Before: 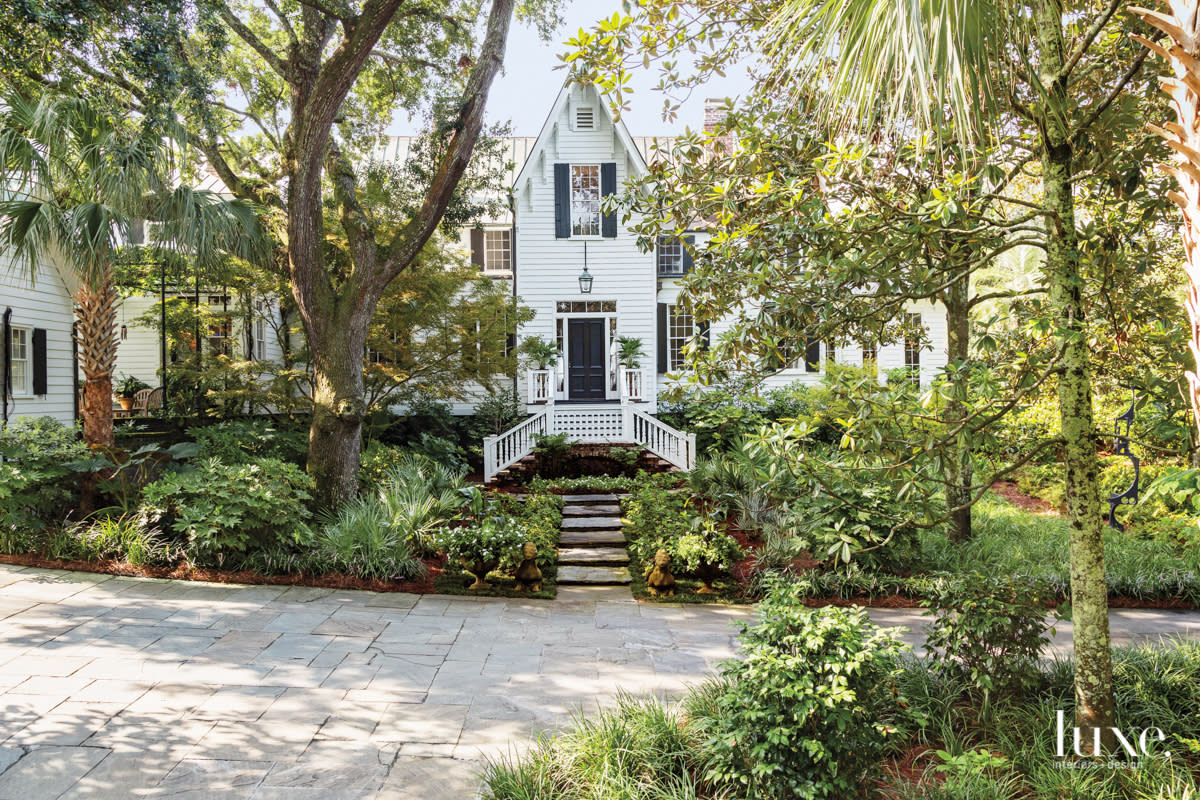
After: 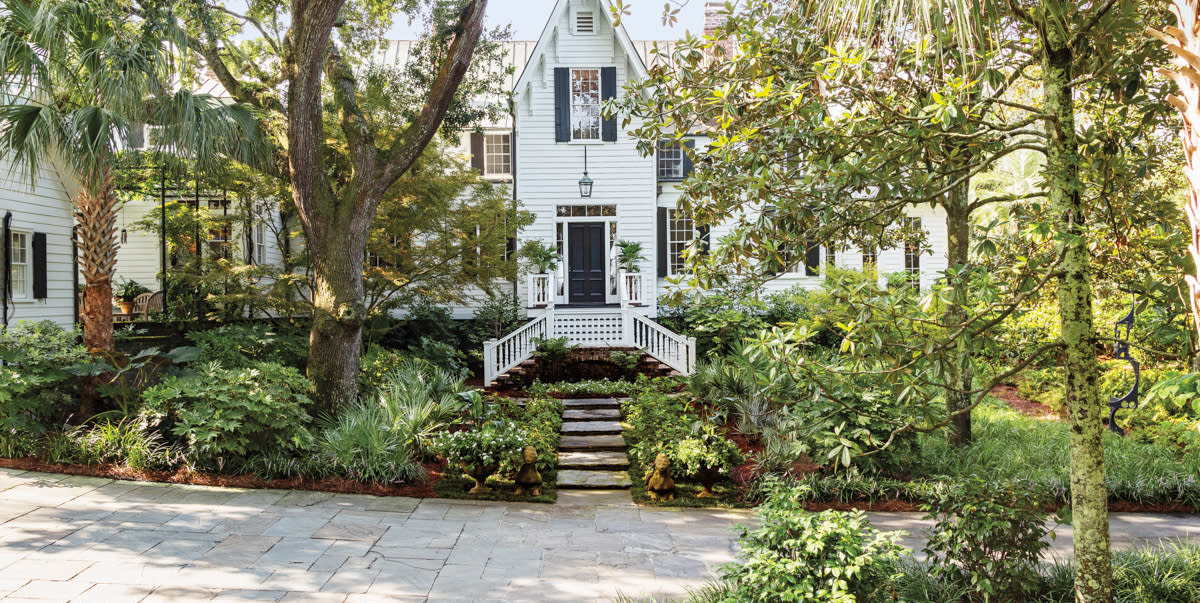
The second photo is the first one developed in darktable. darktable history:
crop and rotate: top 12.1%, bottom 12.411%
